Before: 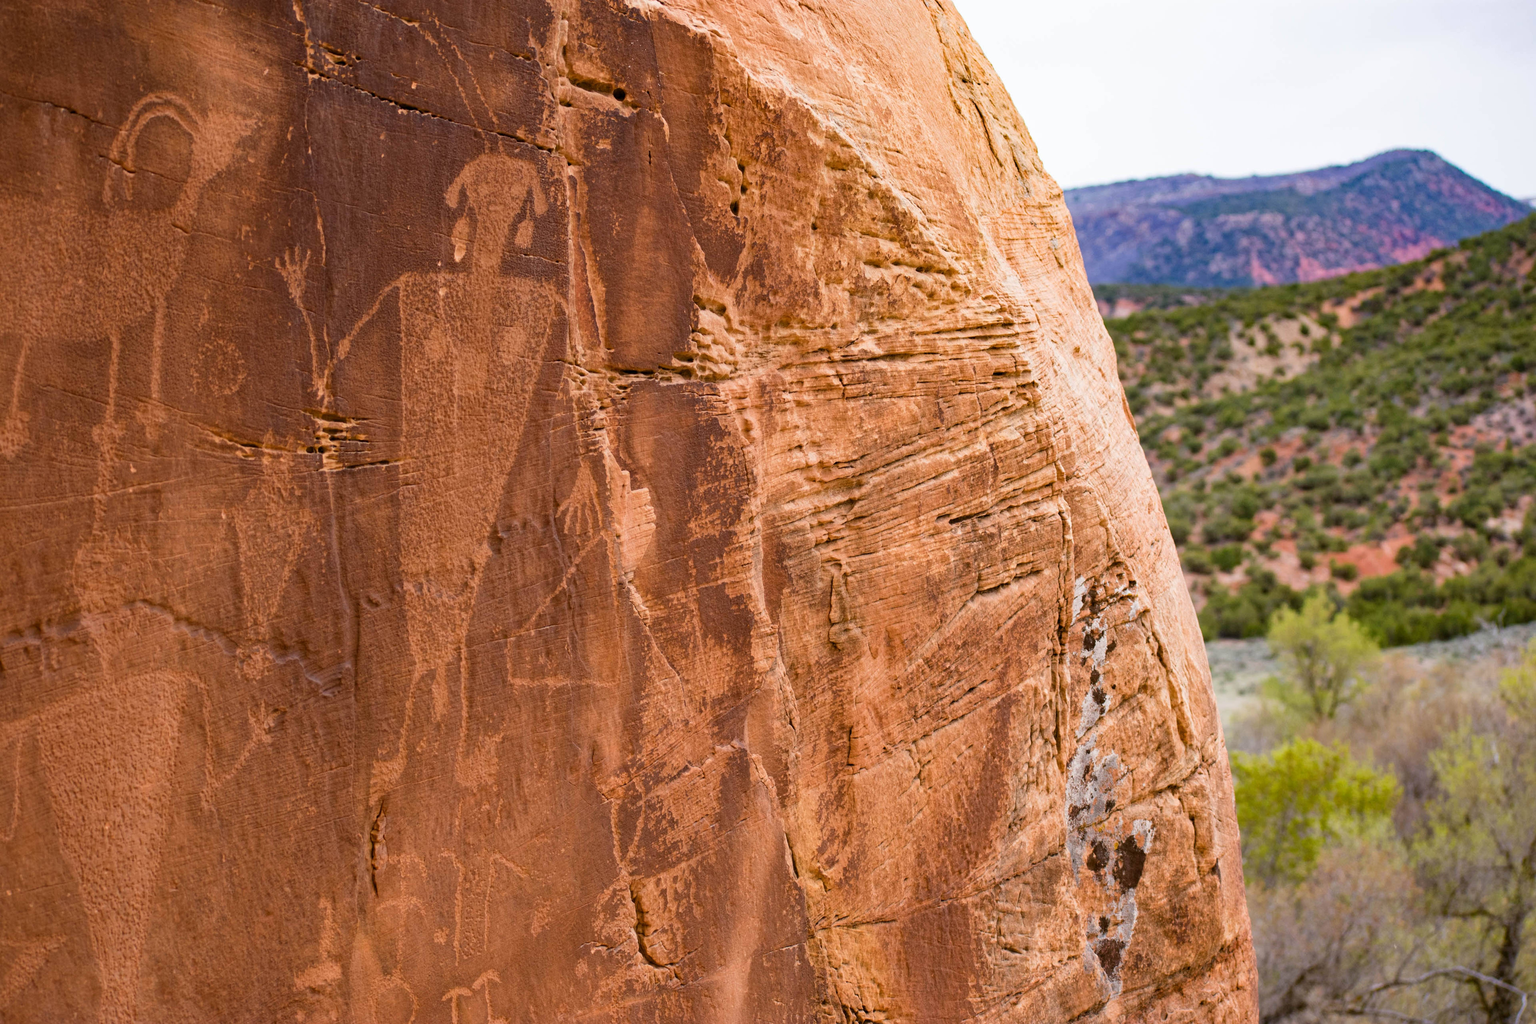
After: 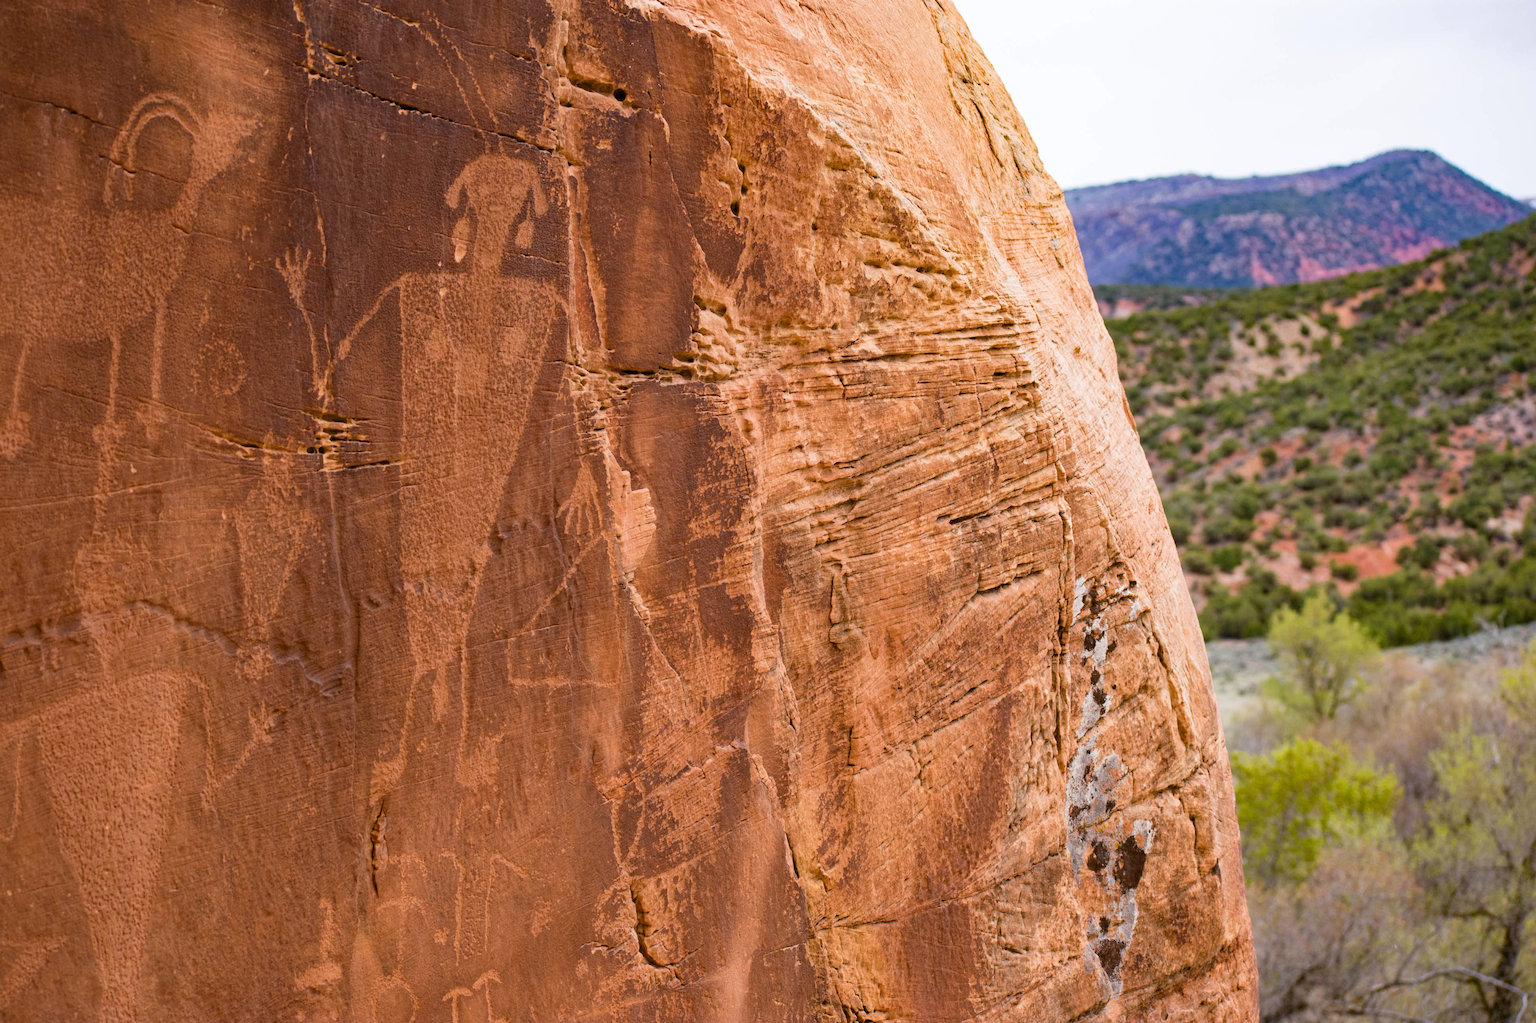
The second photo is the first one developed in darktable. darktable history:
levels: levels [0, 0.498, 0.996]
color correction: highlights a* 0.003, highlights b* -0.283
